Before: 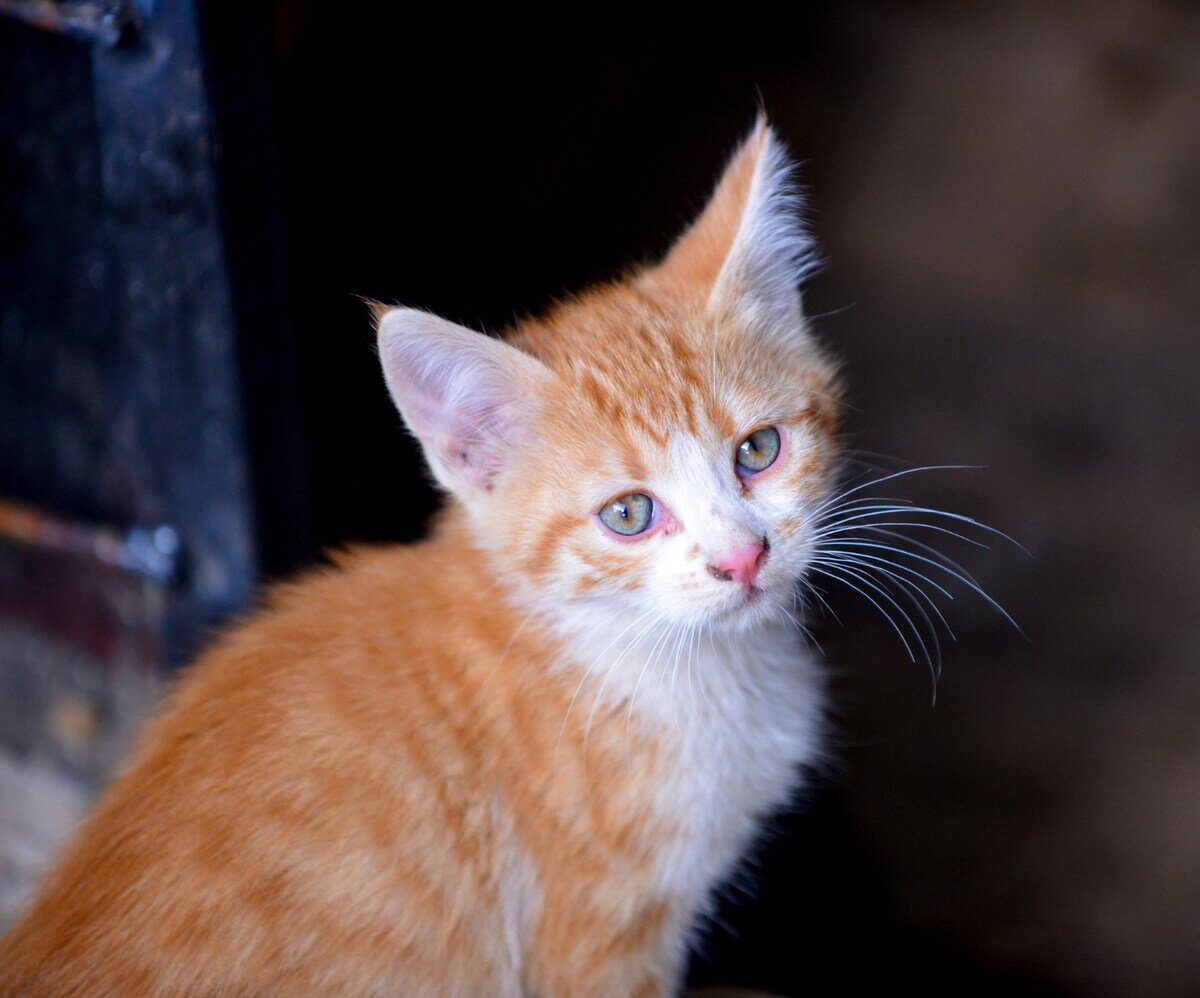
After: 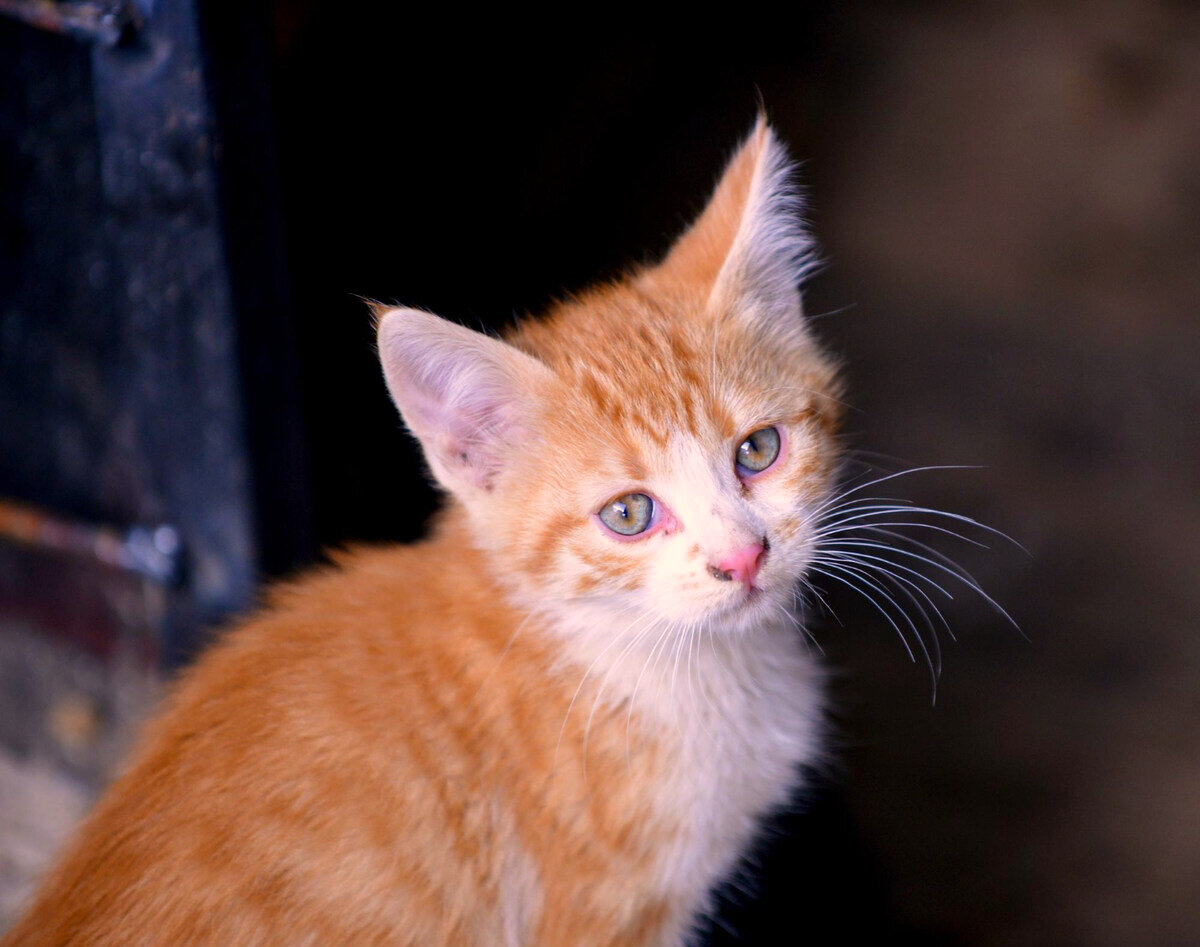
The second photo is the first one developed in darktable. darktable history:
crop and rotate: top 0%, bottom 5.097%
color correction: highlights a* 11.96, highlights b* 11.58
